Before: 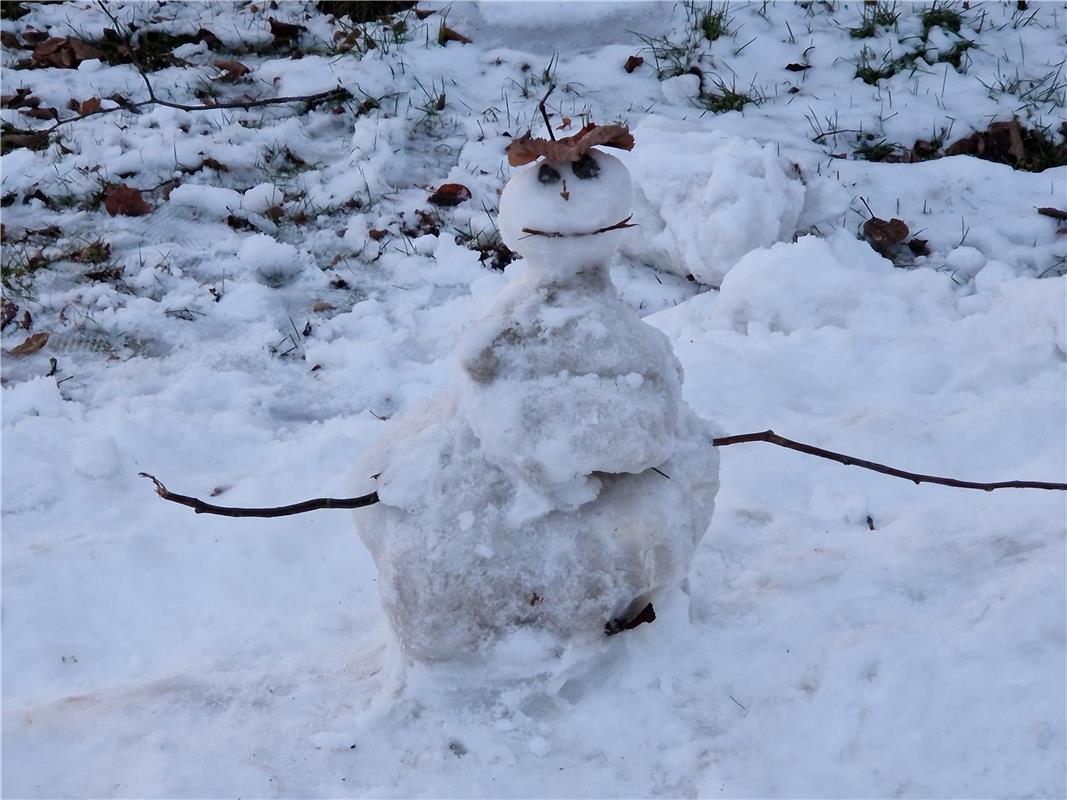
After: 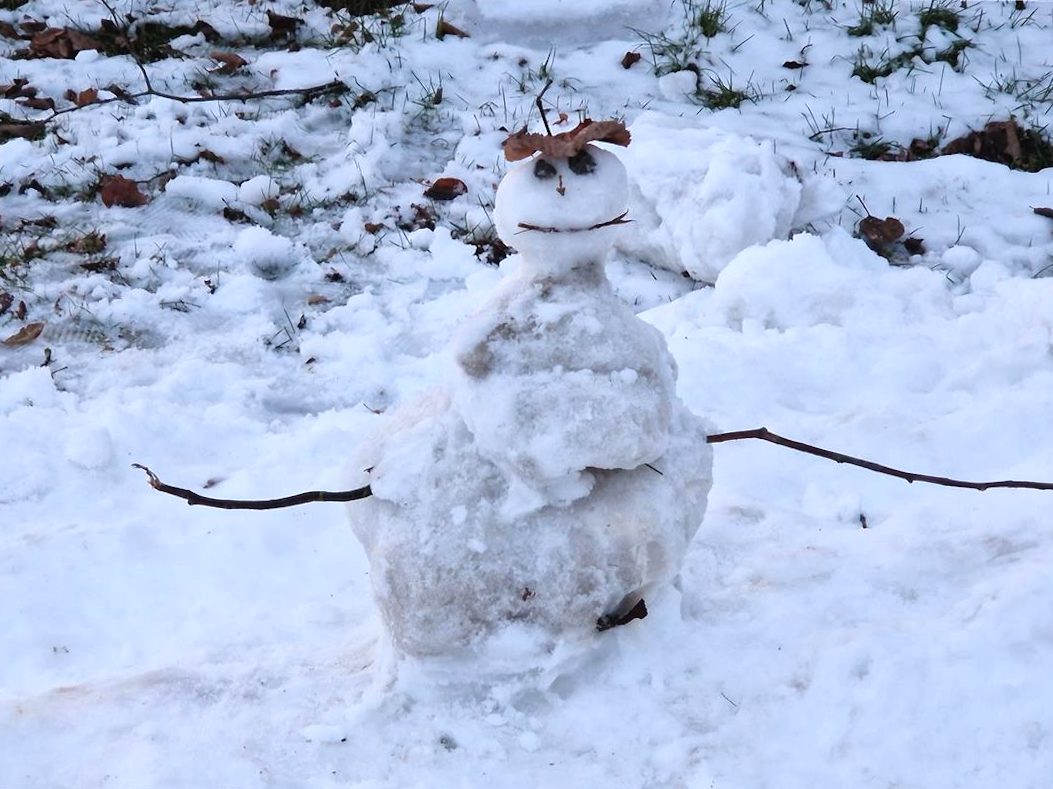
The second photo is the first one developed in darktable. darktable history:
exposure: black level correction -0.002, exposure 0.541 EV, compensate highlight preservation false
crop and rotate: angle -0.563°
